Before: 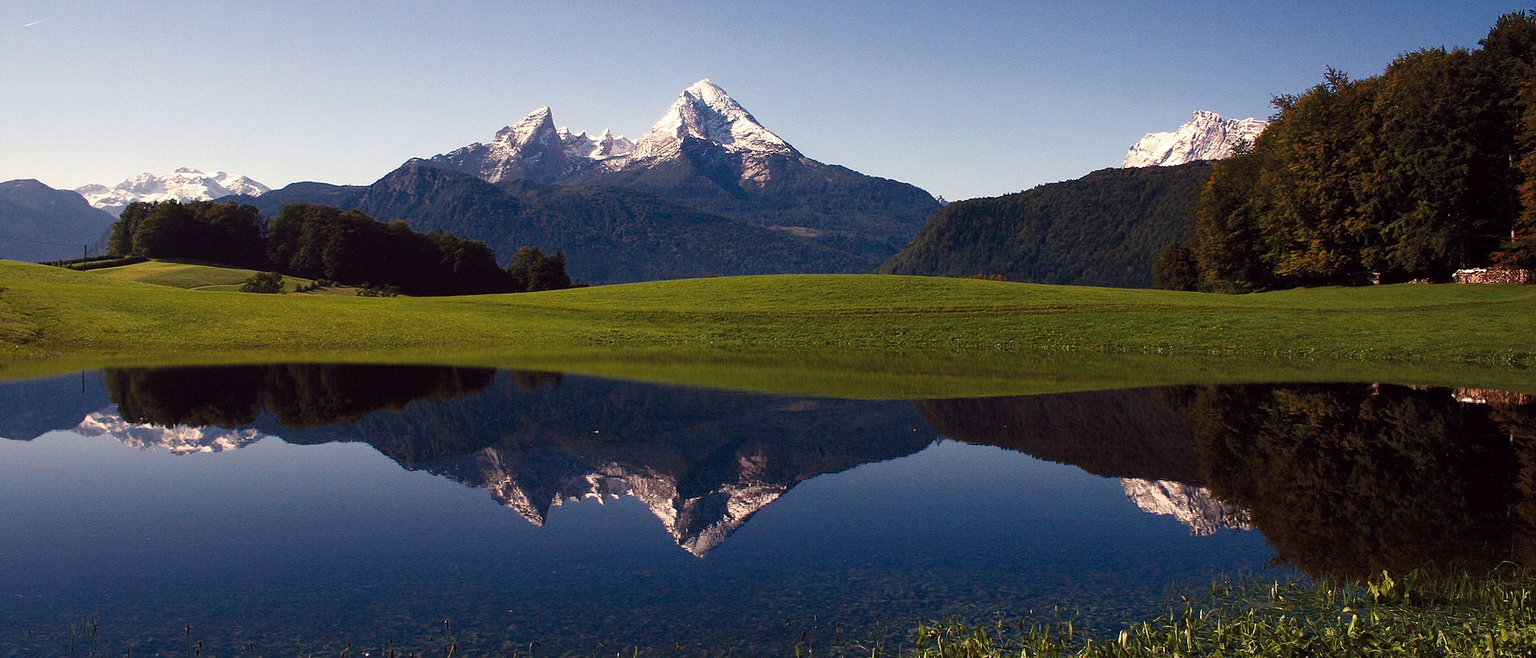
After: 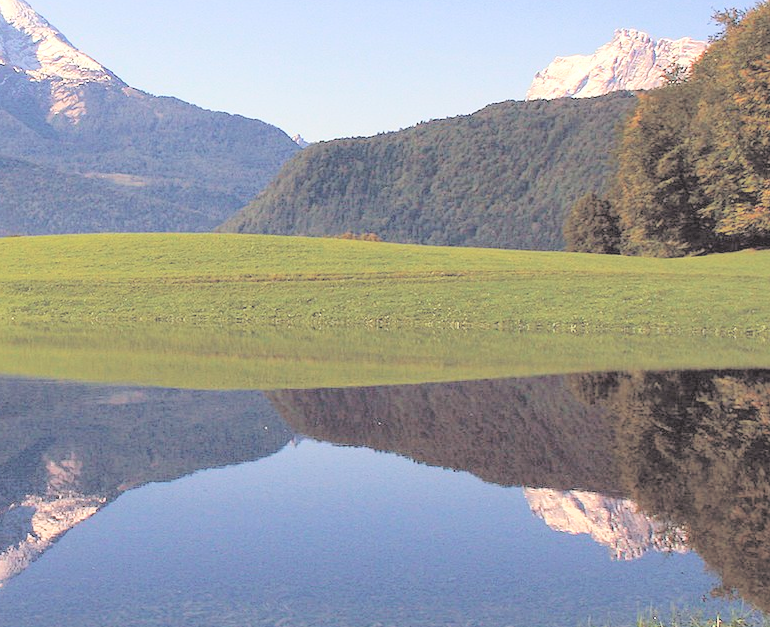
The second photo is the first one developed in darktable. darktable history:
contrast brightness saturation: brightness 1
crop: left 45.721%, top 13.393%, right 14.118%, bottom 10.01%
